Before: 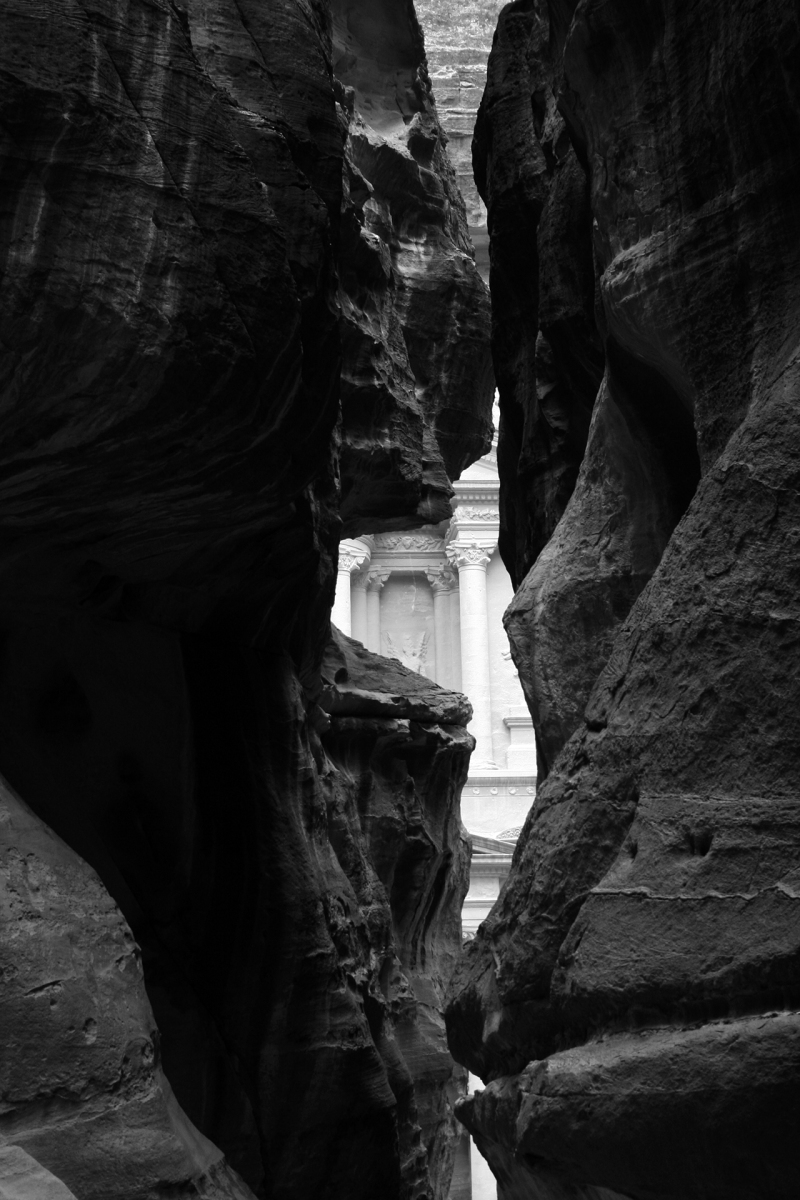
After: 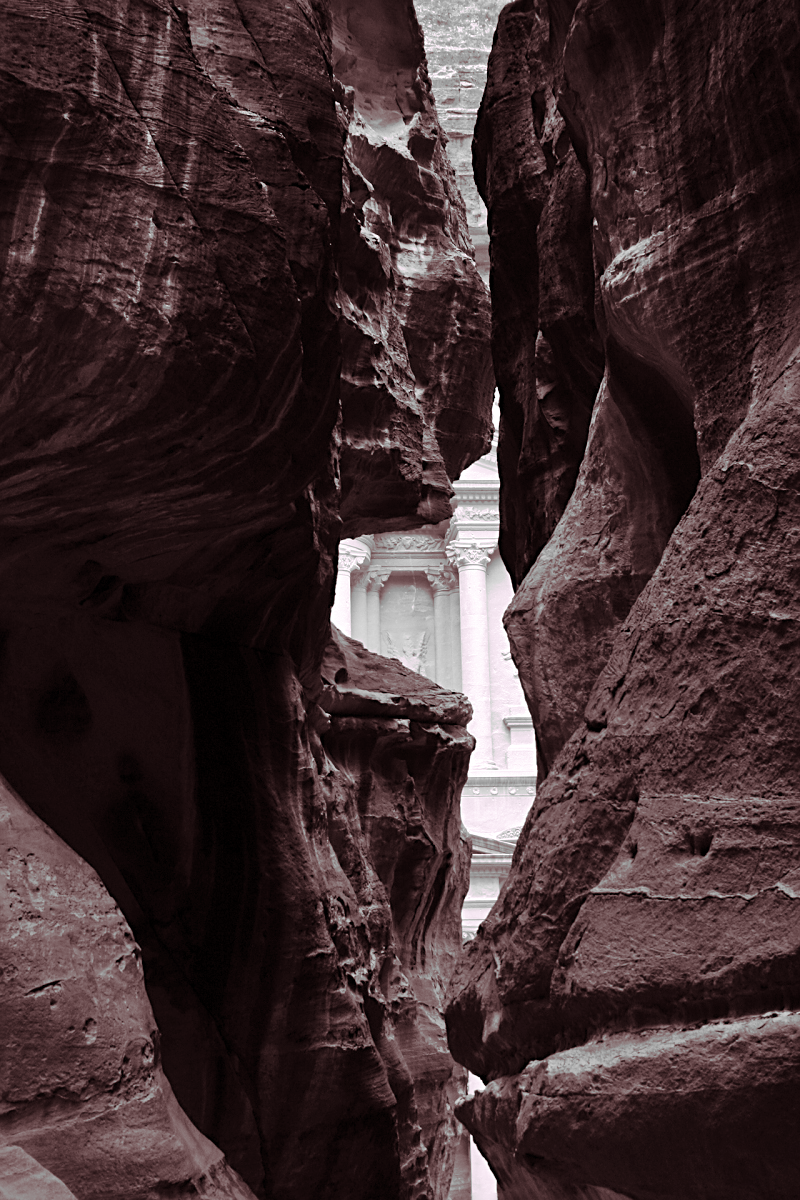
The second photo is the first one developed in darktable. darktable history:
rgb curve: curves: ch0 [(0, 0) (0.053, 0.068) (0.122, 0.128) (1, 1)]
shadows and highlights: soften with gaussian
split-toning: highlights › hue 298.8°, highlights › saturation 0.73, compress 41.76%
white balance: emerald 1
sharpen: radius 2.529, amount 0.323
